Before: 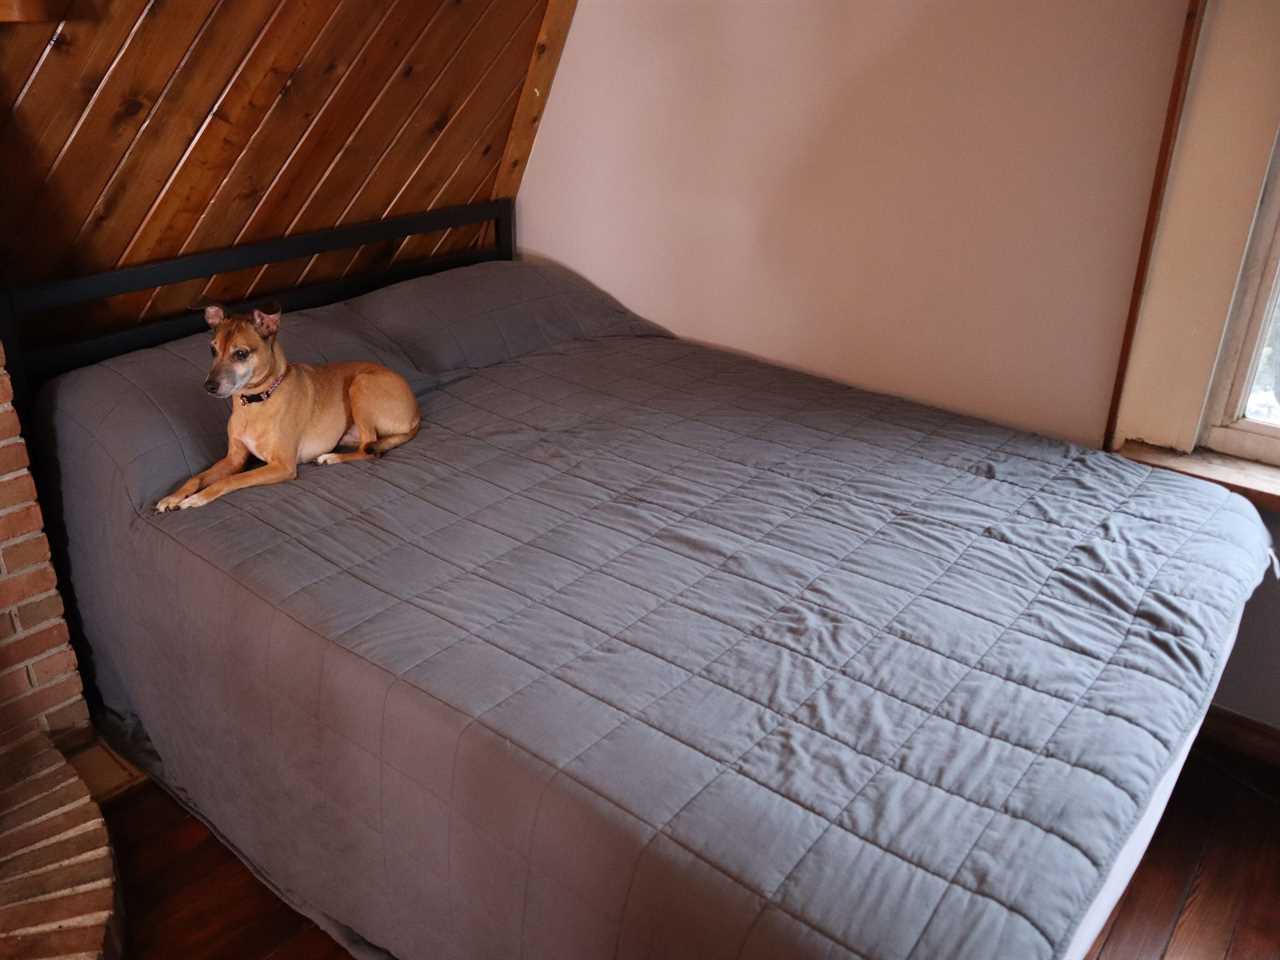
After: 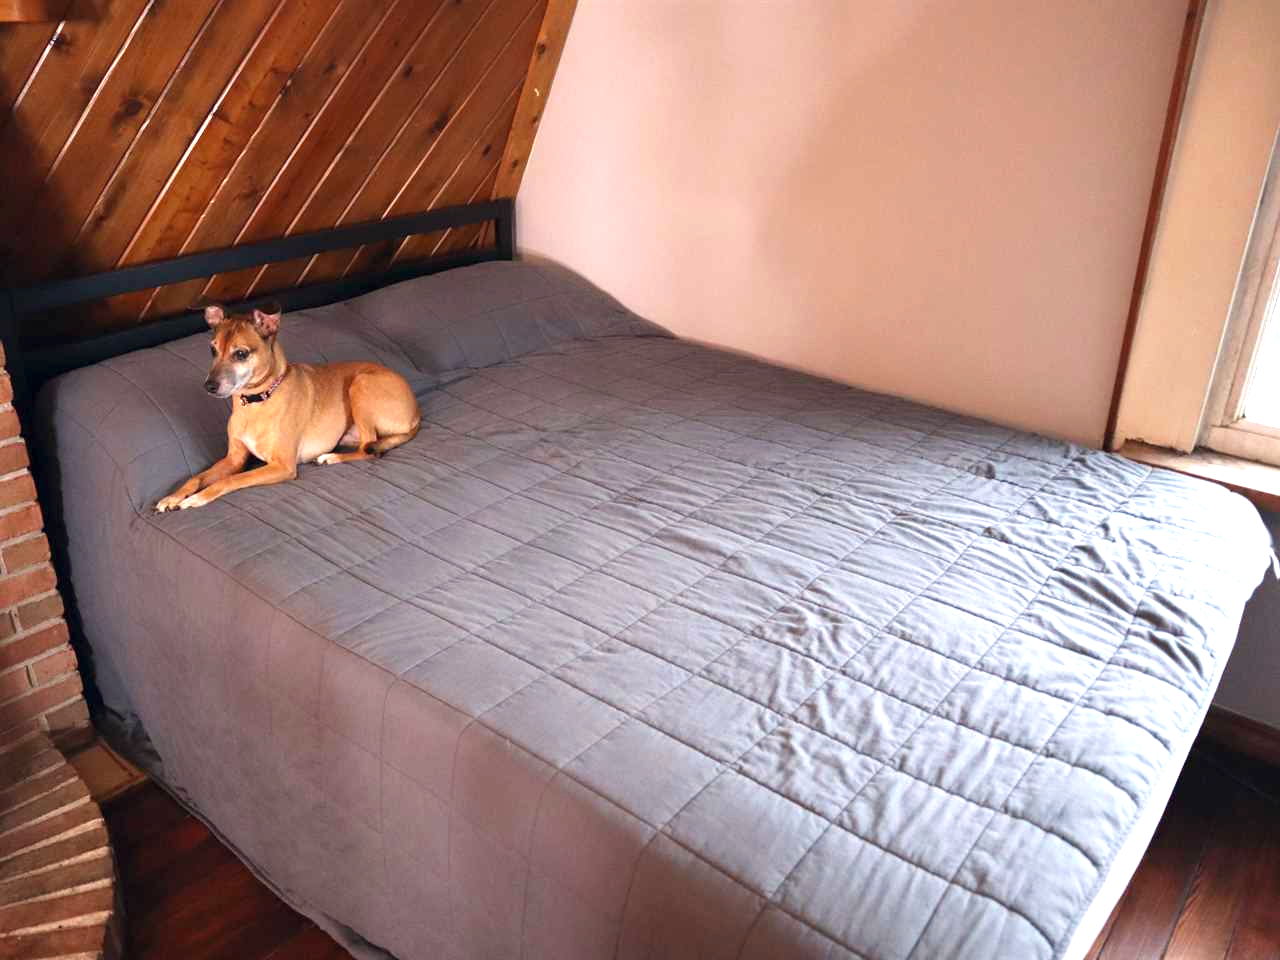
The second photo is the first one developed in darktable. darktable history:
color correction: highlights a* 0.508, highlights b* 2.66, shadows a* -1.32, shadows b* -4.66
exposure: exposure 1.094 EV, compensate highlight preservation false
